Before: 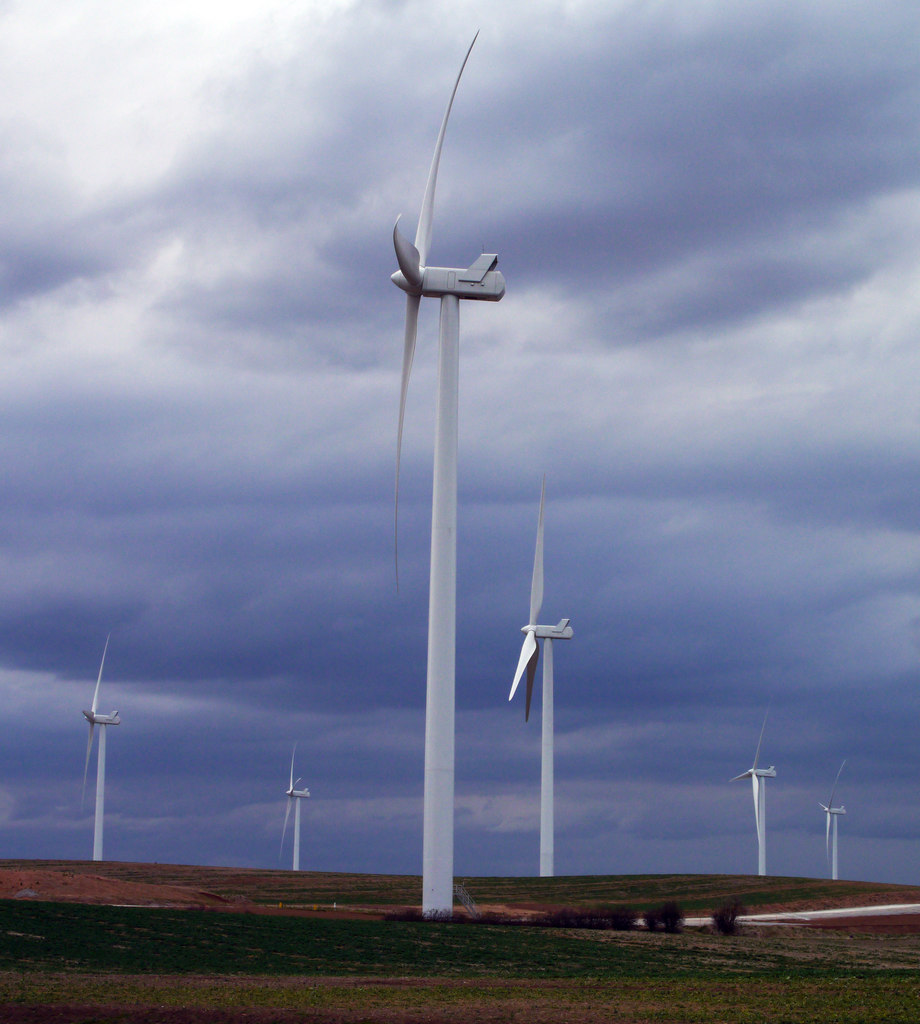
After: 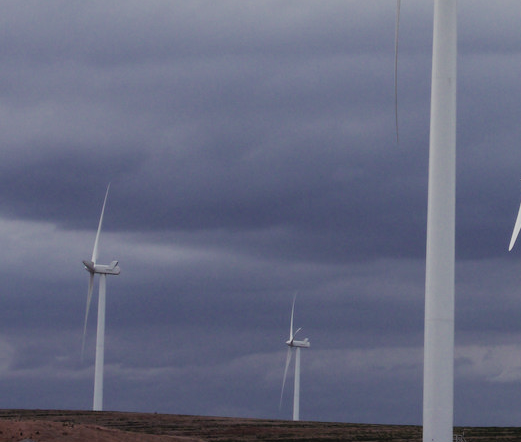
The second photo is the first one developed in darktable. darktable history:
contrast brightness saturation: contrast -0.042, saturation -0.4
filmic rgb: black relative exposure -7.65 EV, white relative exposure 4.56 EV, hardness 3.61
crop: top 44.037%, right 43.304%, bottom 12.75%
